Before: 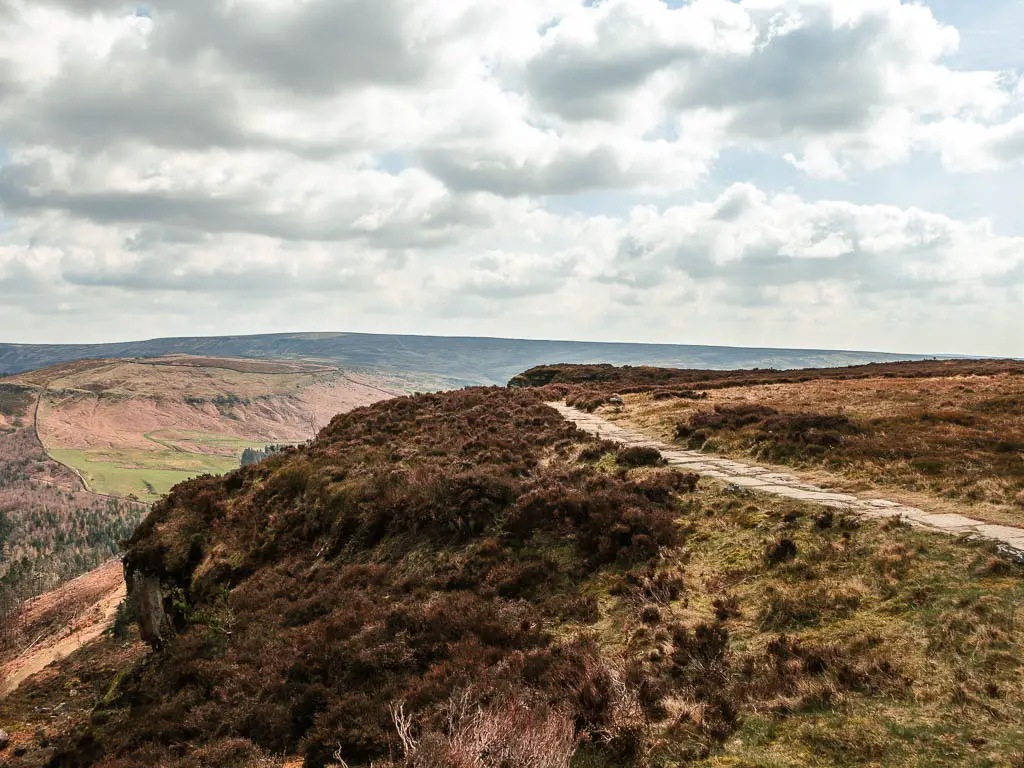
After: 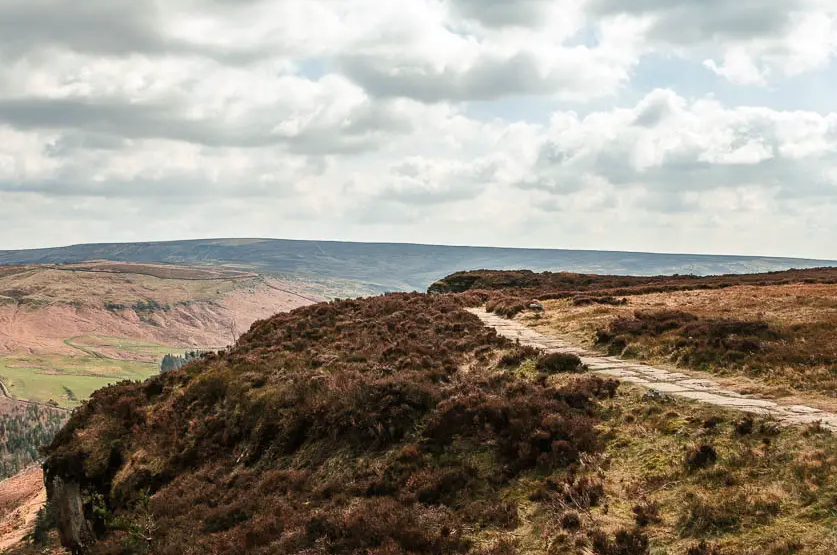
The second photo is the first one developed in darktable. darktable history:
crop: left 7.824%, top 12.295%, right 10.36%, bottom 15.402%
